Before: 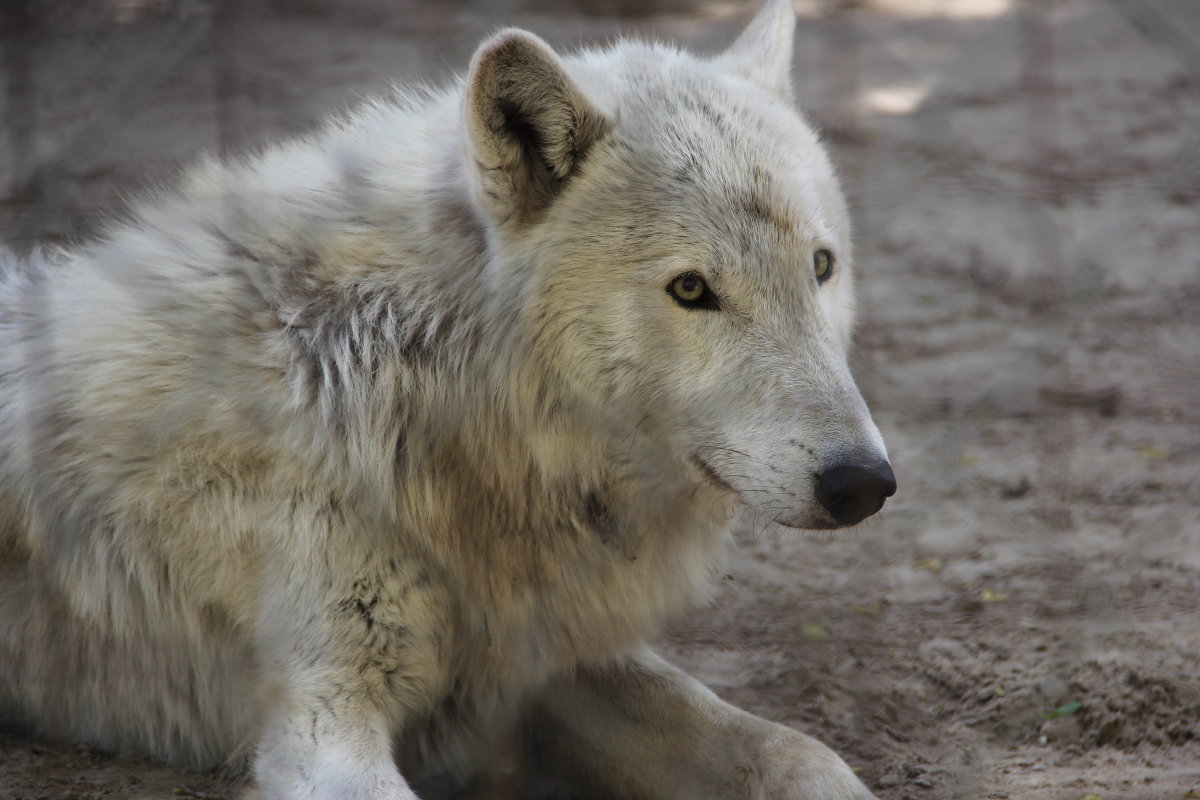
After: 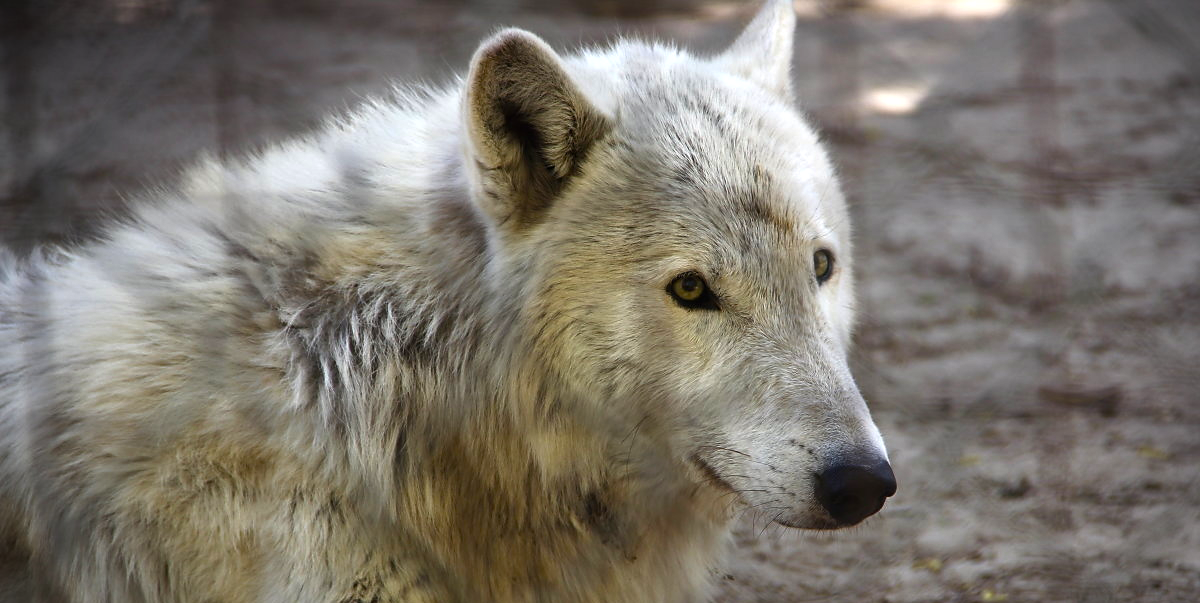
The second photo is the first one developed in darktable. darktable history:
sharpen: radius 1.543, amount 0.358, threshold 1.543
crop: bottom 24.571%
vignetting: on, module defaults
color balance rgb: linear chroma grading › global chroma 8.933%, perceptual saturation grading › global saturation 20%, perceptual saturation grading › highlights -25.609%, perceptual saturation grading › shadows 24.05%, perceptual brilliance grading › global brilliance 19.832%, perceptual brilliance grading › shadows -40.186%, global vibrance 20%
exposure: compensate exposure bias true, compensate highlight preservation false
